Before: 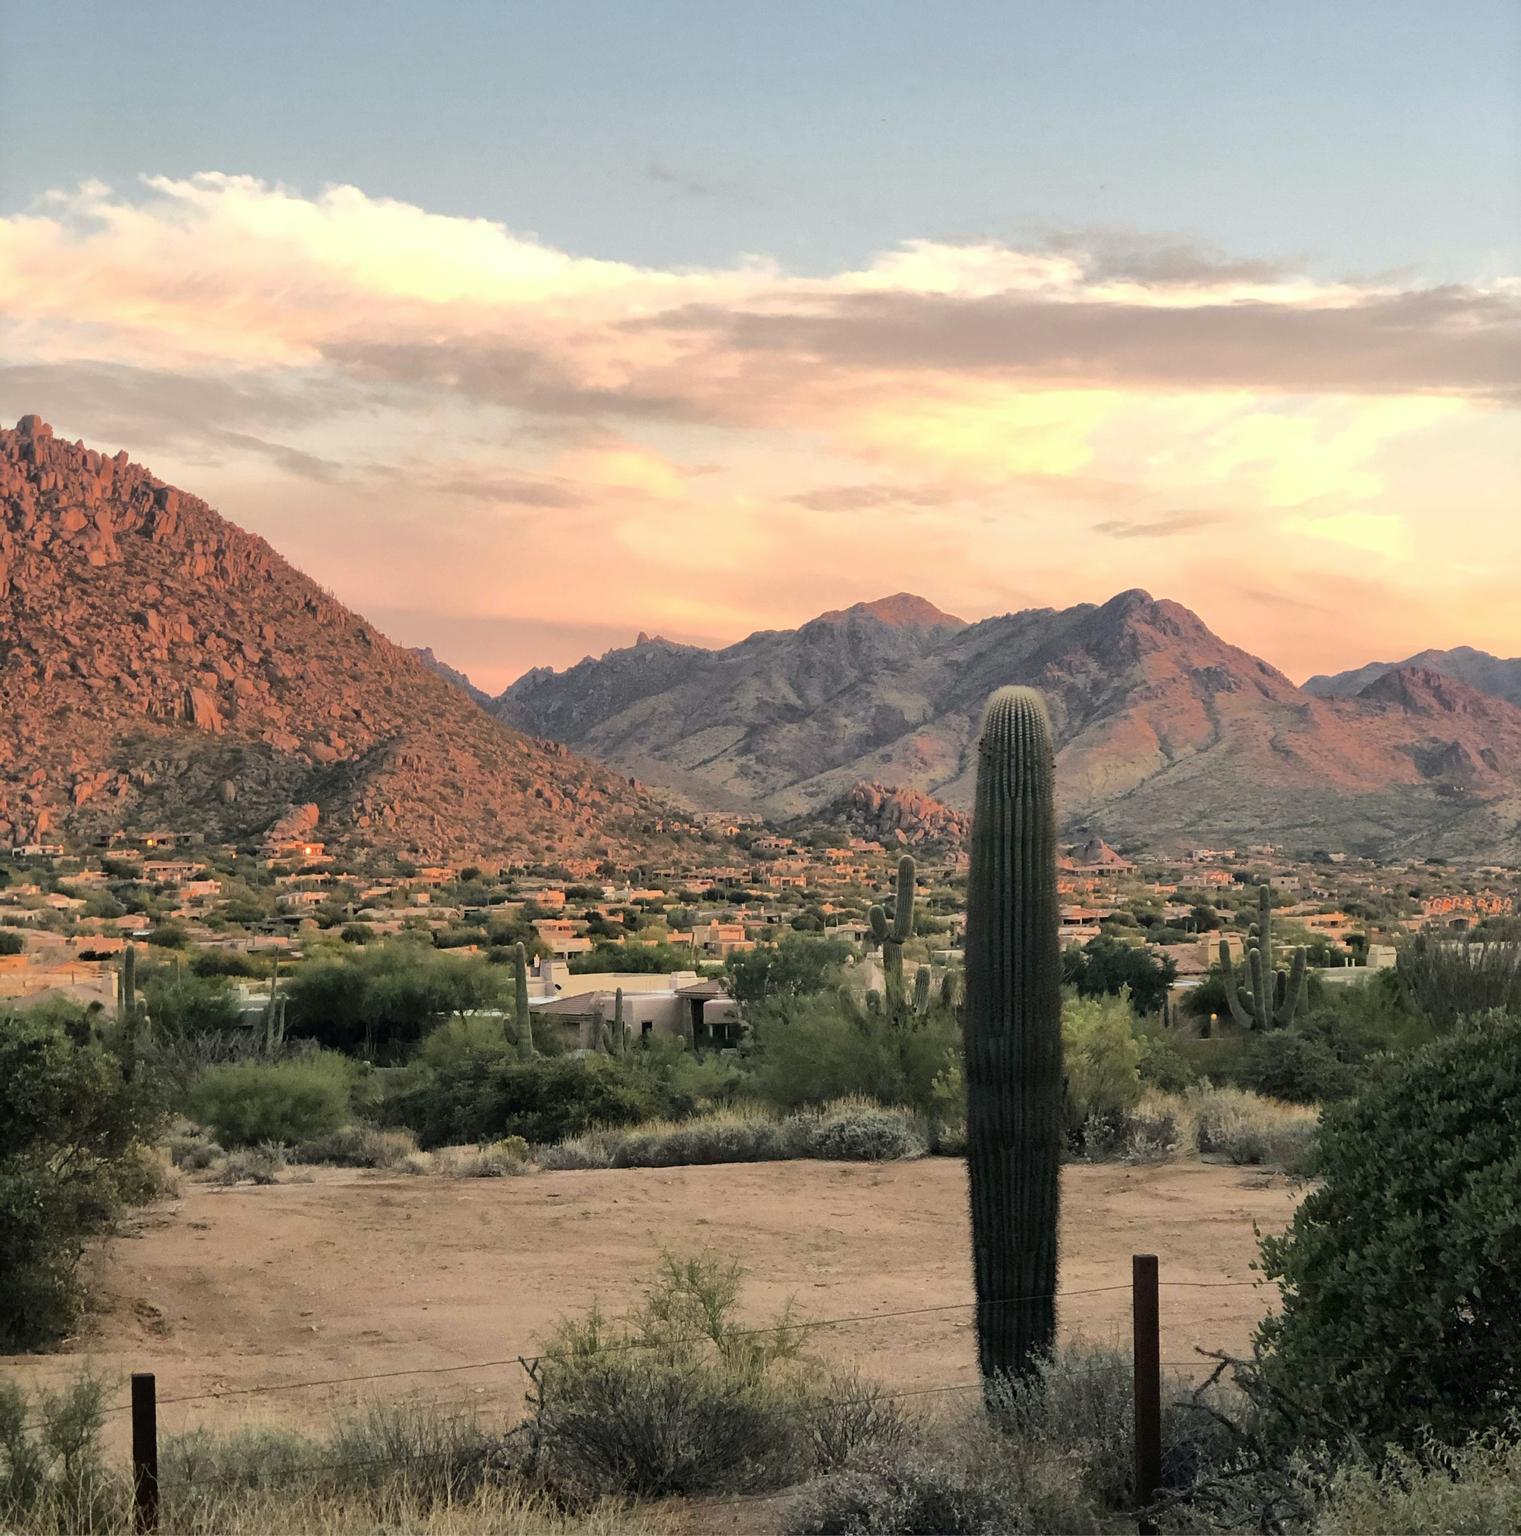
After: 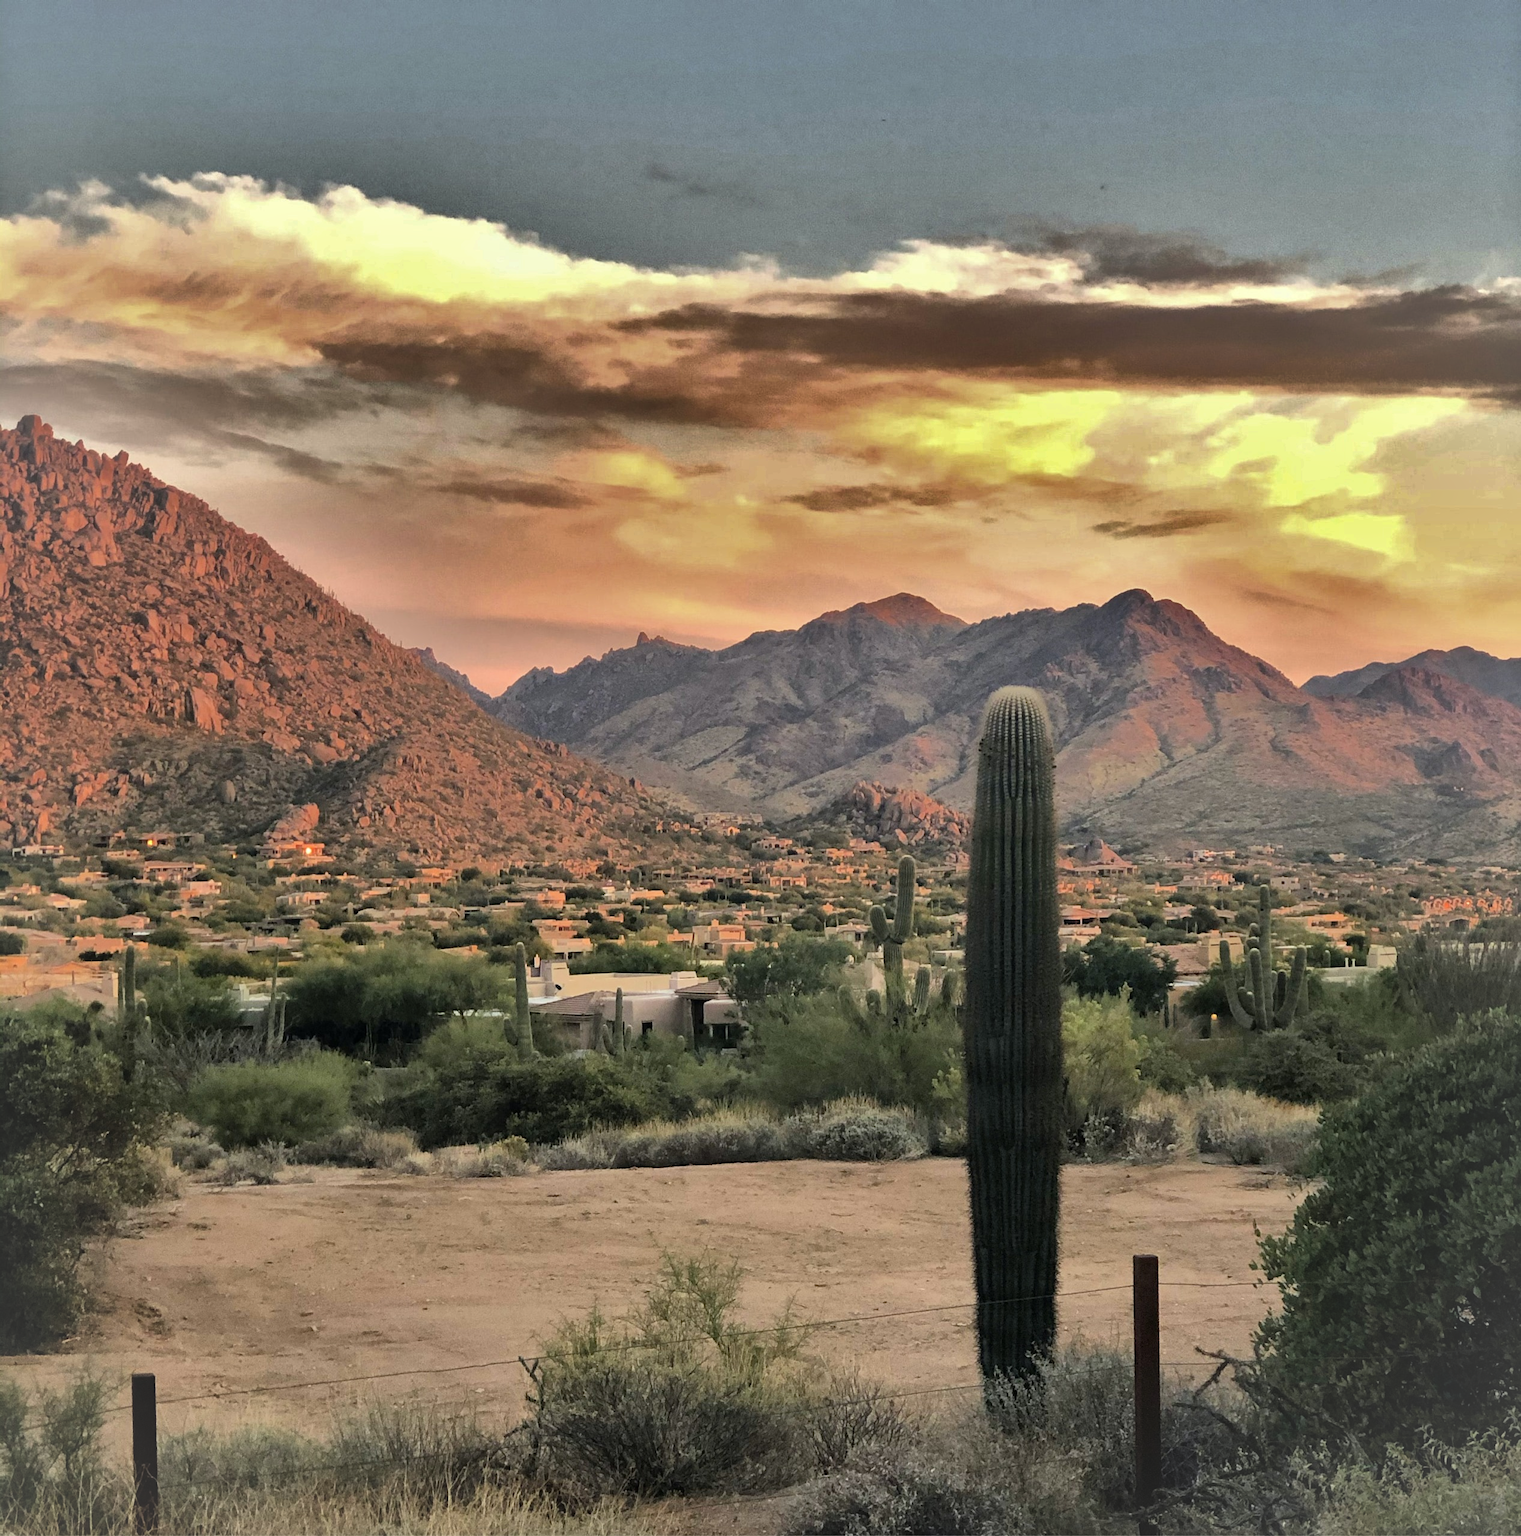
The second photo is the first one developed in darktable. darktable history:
shadows and highlights: shadows 19.42, highlights -83.09, soften with gaussian
vignetting: brightness 0.043, saturation 0.002, center (-0.034, 0.151)
